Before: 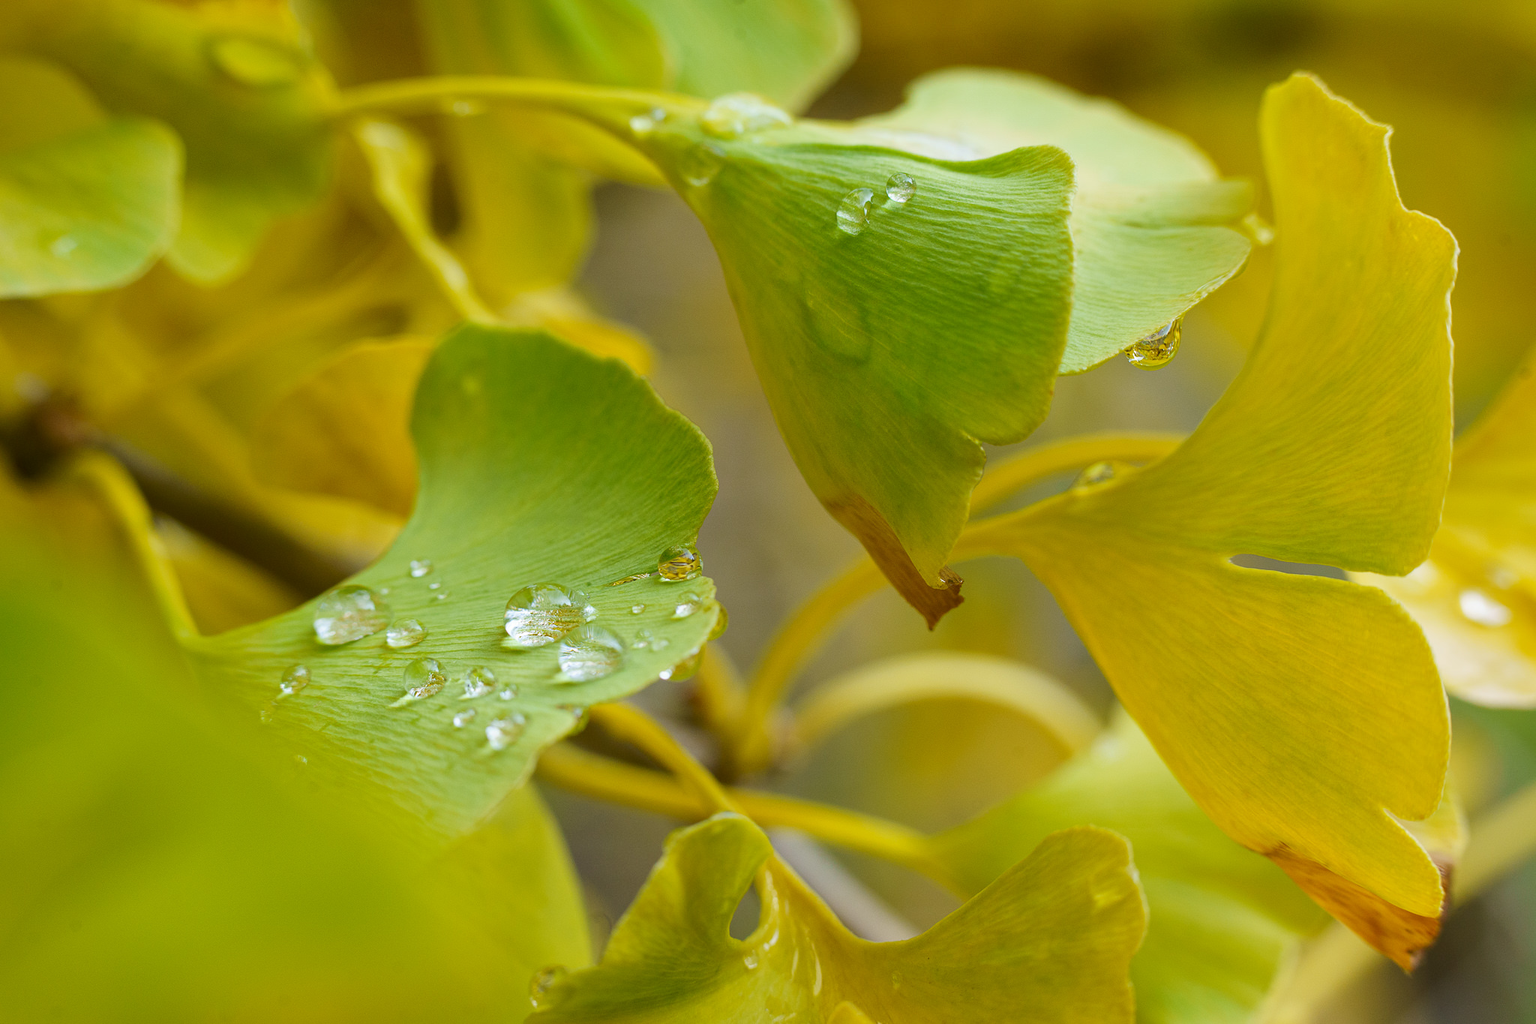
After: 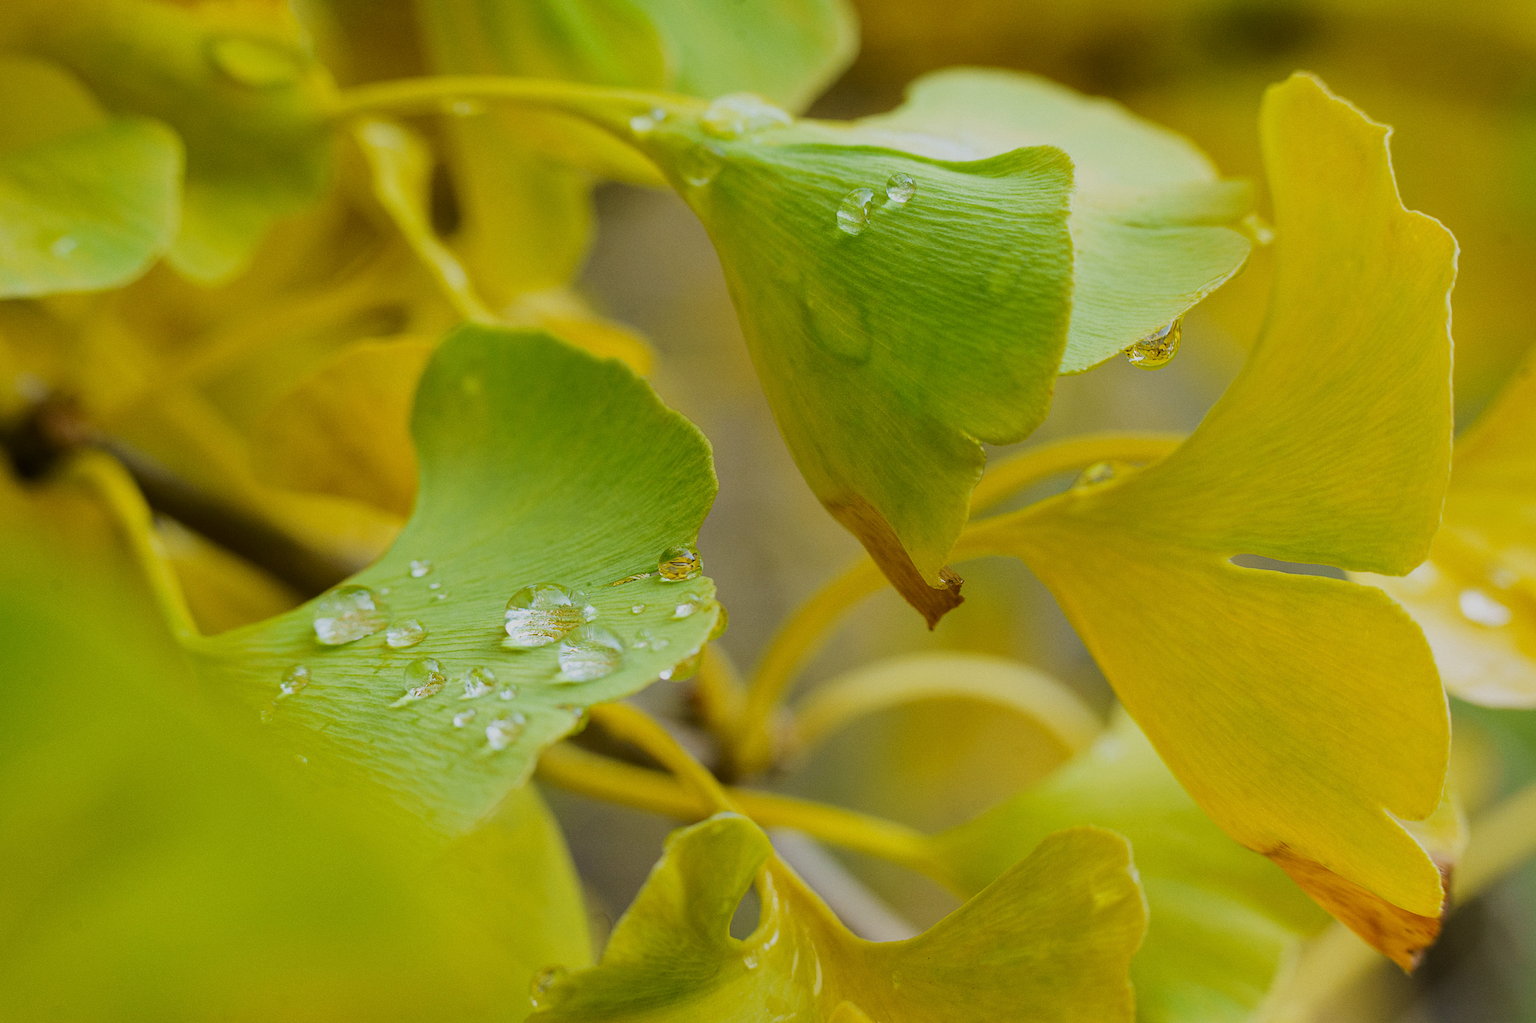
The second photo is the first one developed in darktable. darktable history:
grain: coarseness 0.09 ISO, strength 10%
filmic rgb: black relative exposure -7.65 EV, white relative exposure 4.56 EV, hardness 3.61, contrast 1.05
